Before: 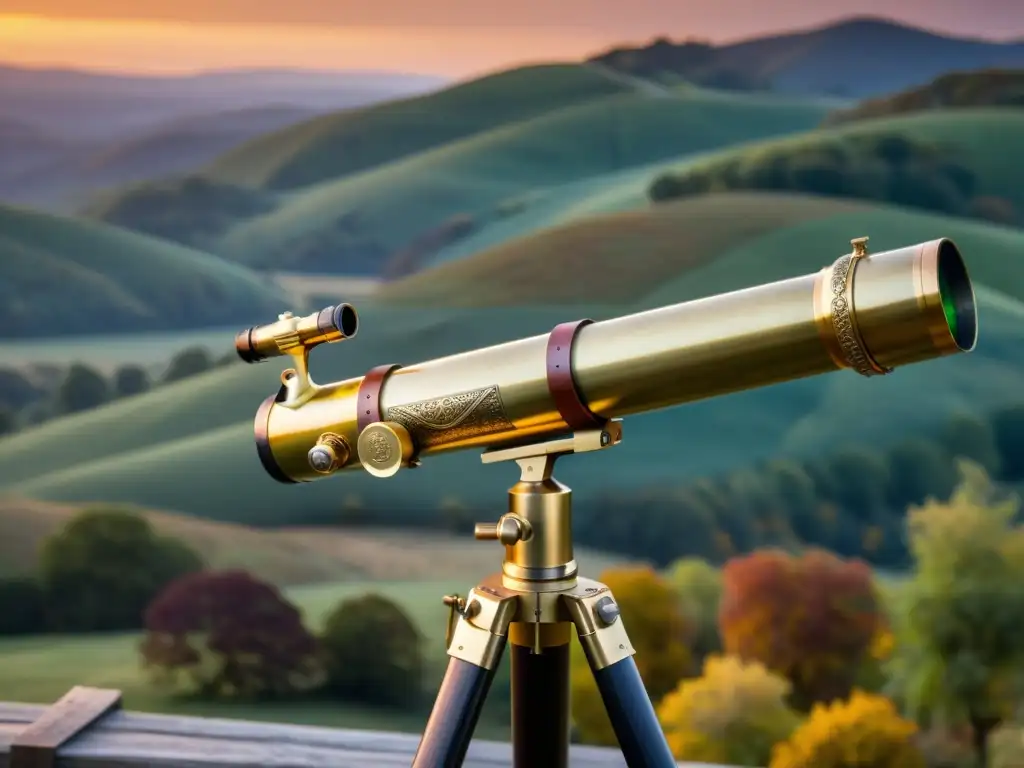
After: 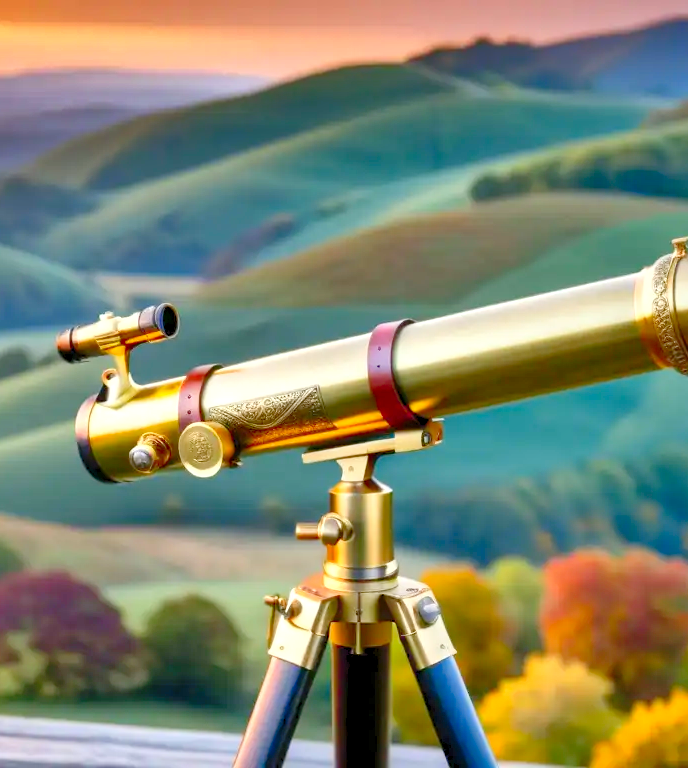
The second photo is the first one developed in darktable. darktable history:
exposure: exposure -0.287 EV, compensate highlight preservation false
crop and rotate: left 17.529%, right 15.233%
shadows and highlights: shadows 24.71, highlights -79.9, soften with gaussian
levels: black 0.07%, gray 59.38%, levels [0.008, 0.318, 0.836]
